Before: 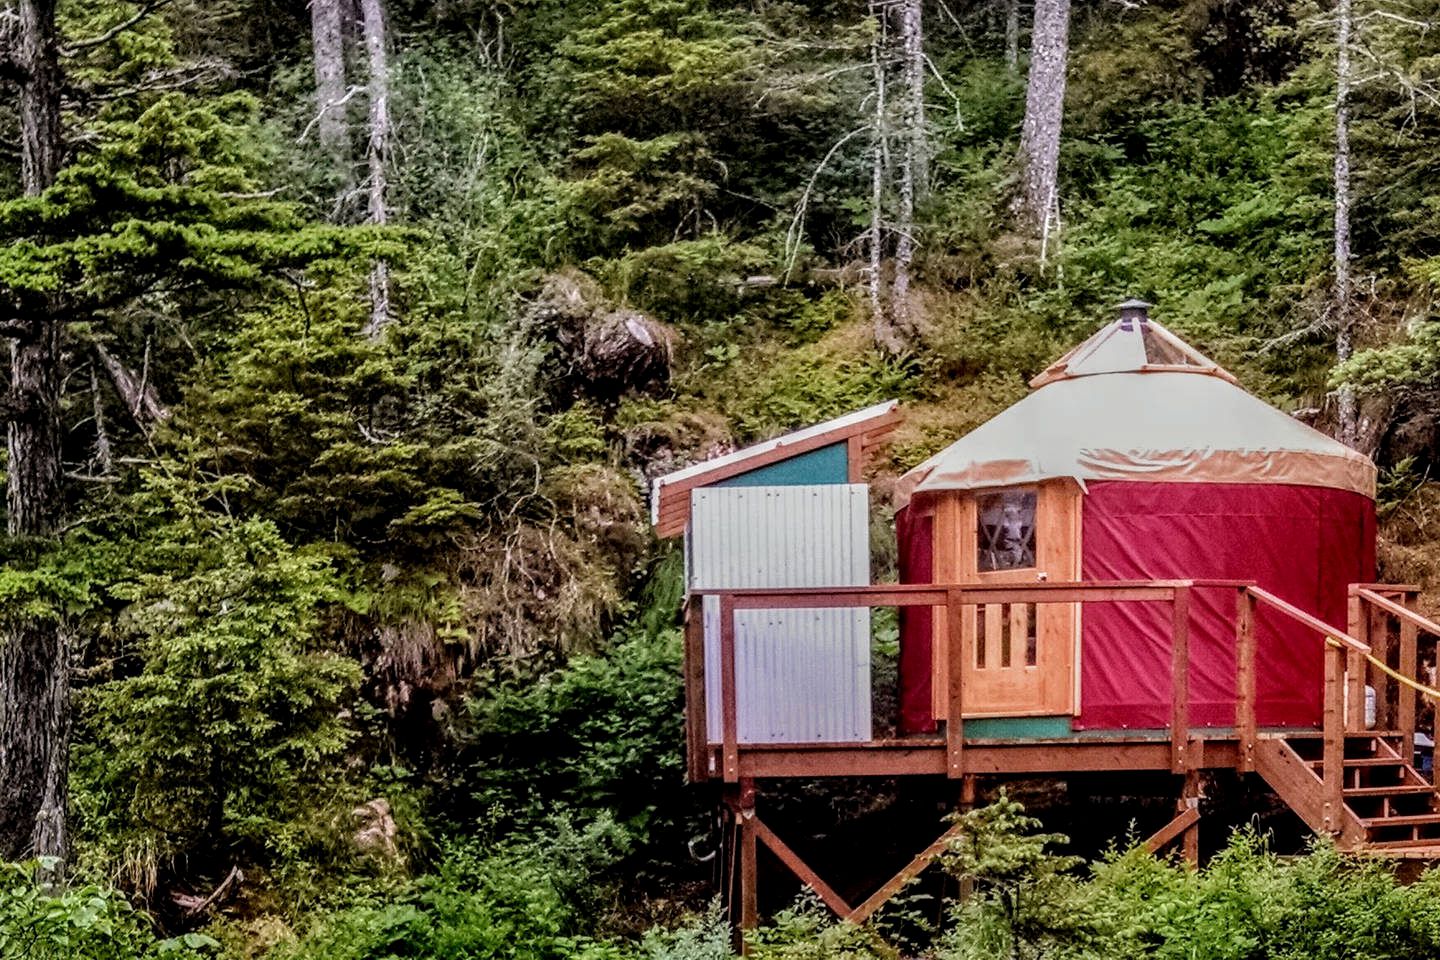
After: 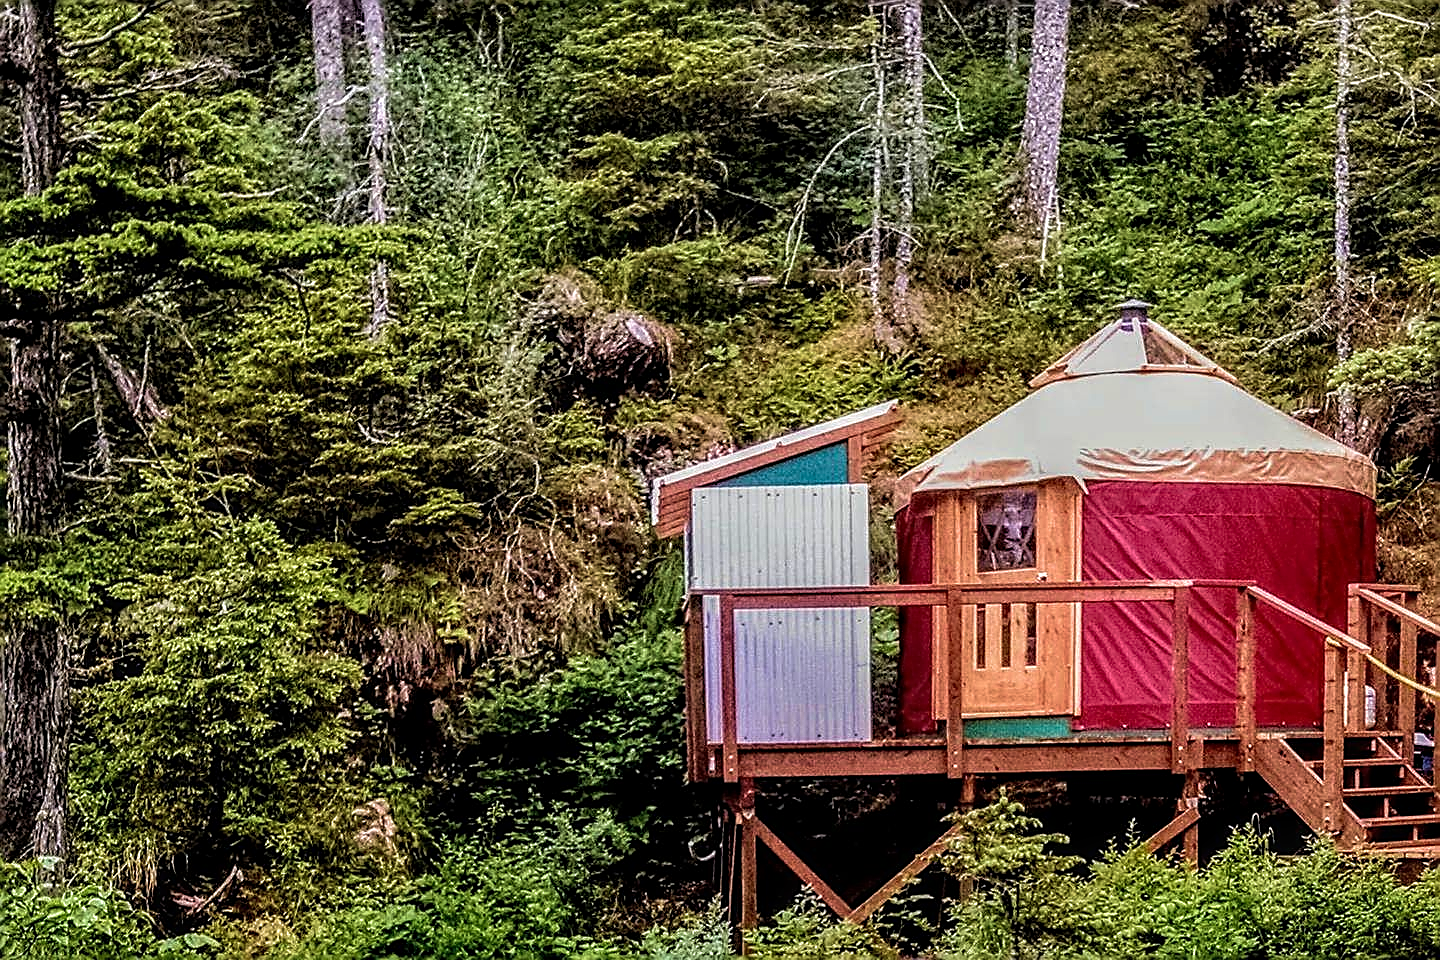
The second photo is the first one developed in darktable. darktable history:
local contrast: on, module defaults
sharpen: radius 1.664, amount 1.294
velvia: strength 45.16%
